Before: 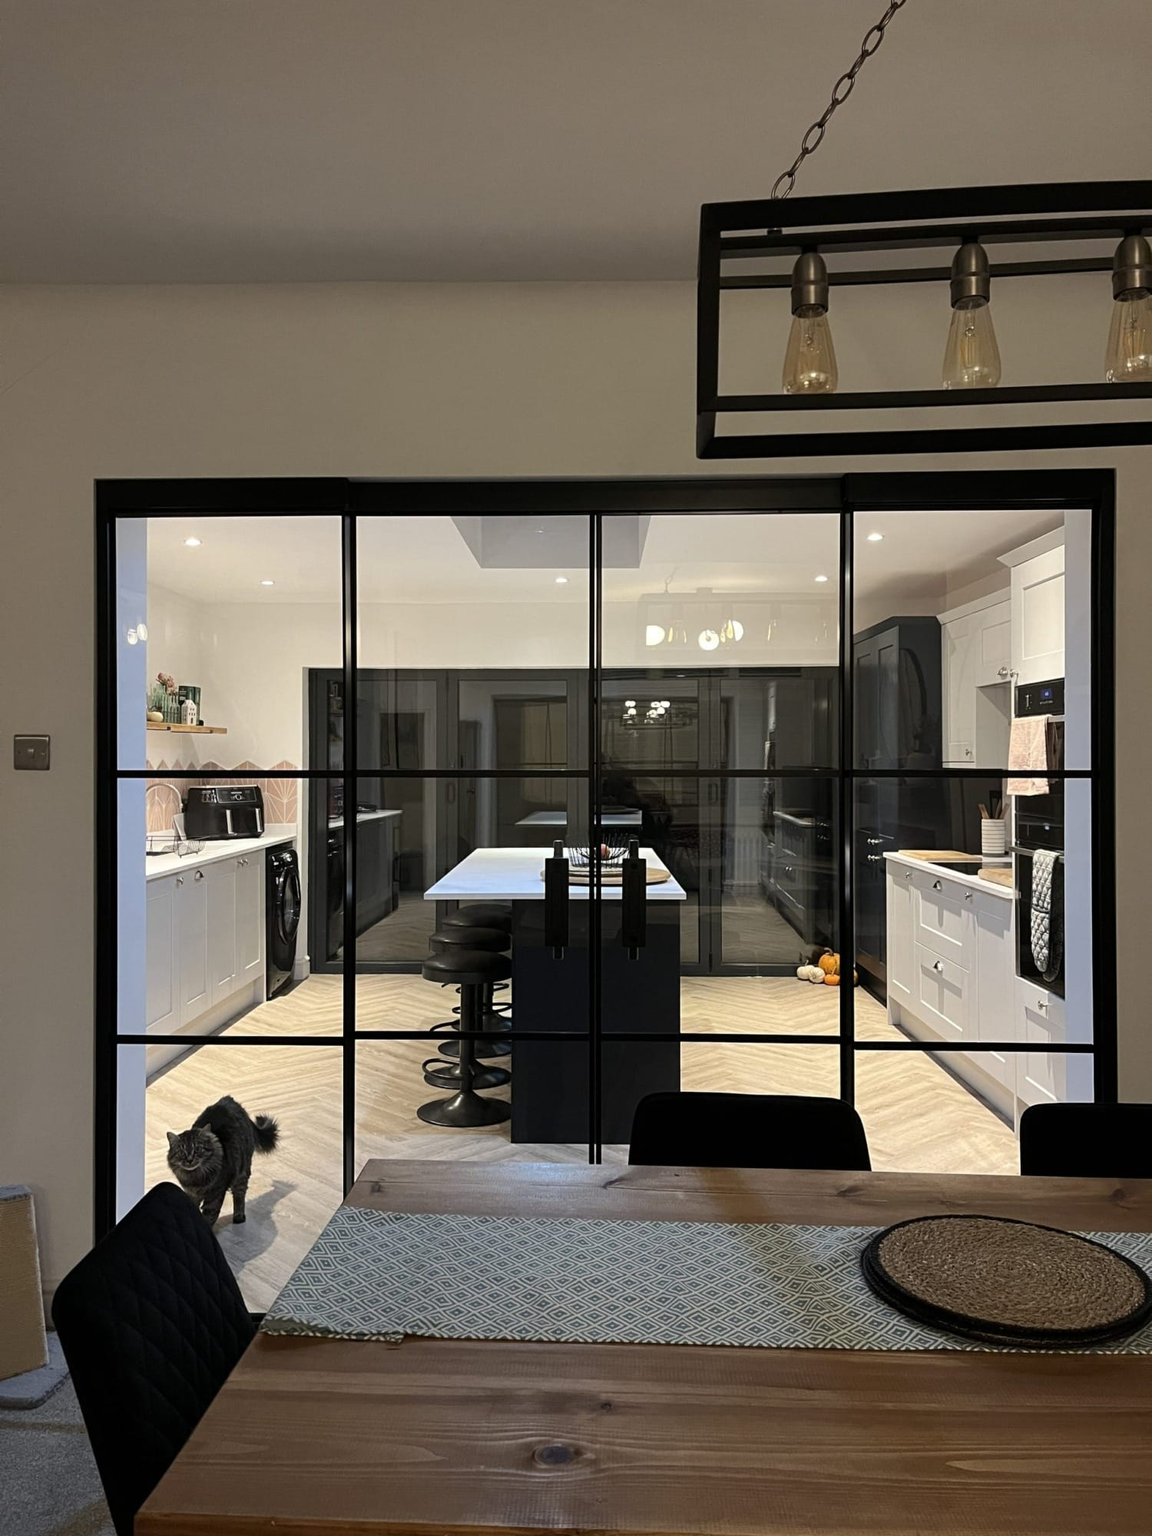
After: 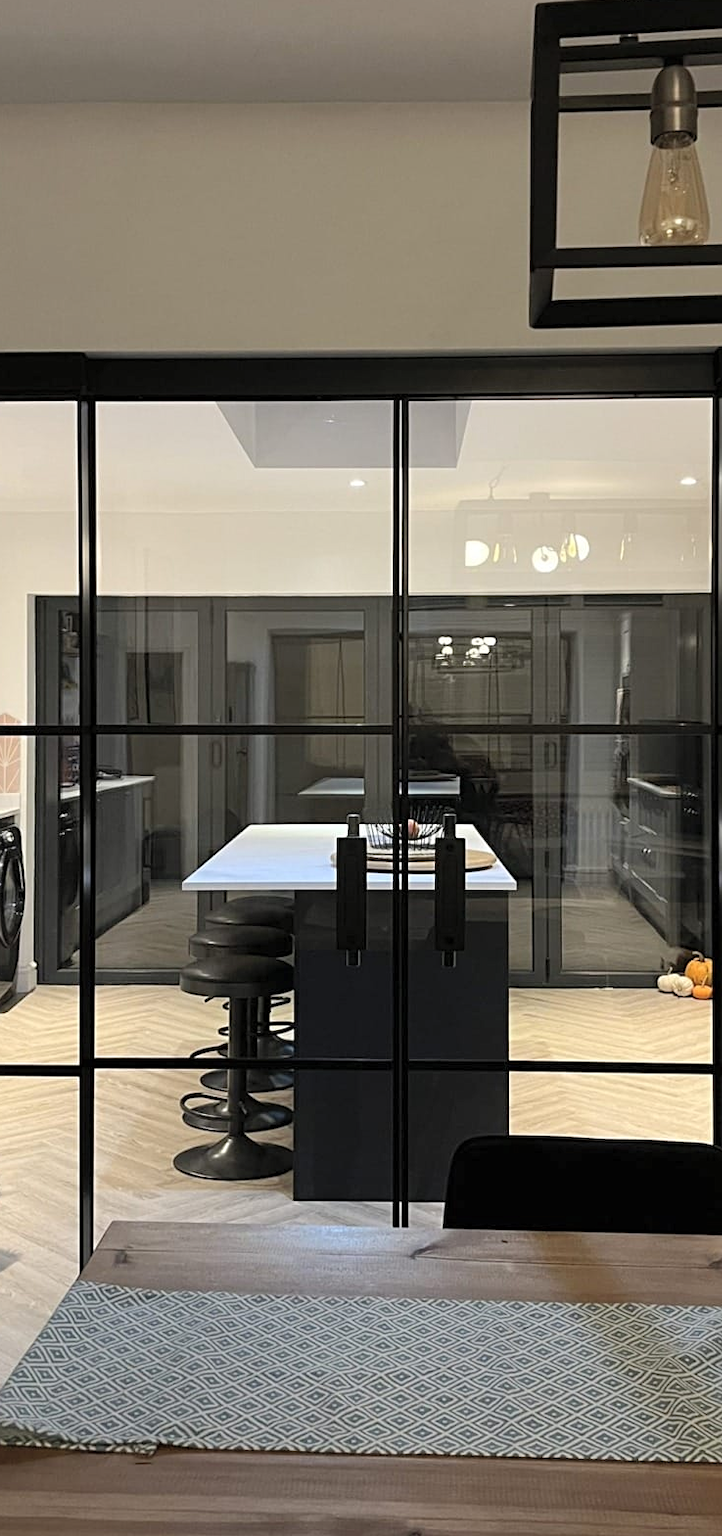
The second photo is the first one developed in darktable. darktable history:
crop and rotate: angle 0.019°, left 24.446%, top 13.097%, right 26.307%, bottom 8.406%
contrast brightness saturation: brightness 0.125
sharpen: amount 0.216
